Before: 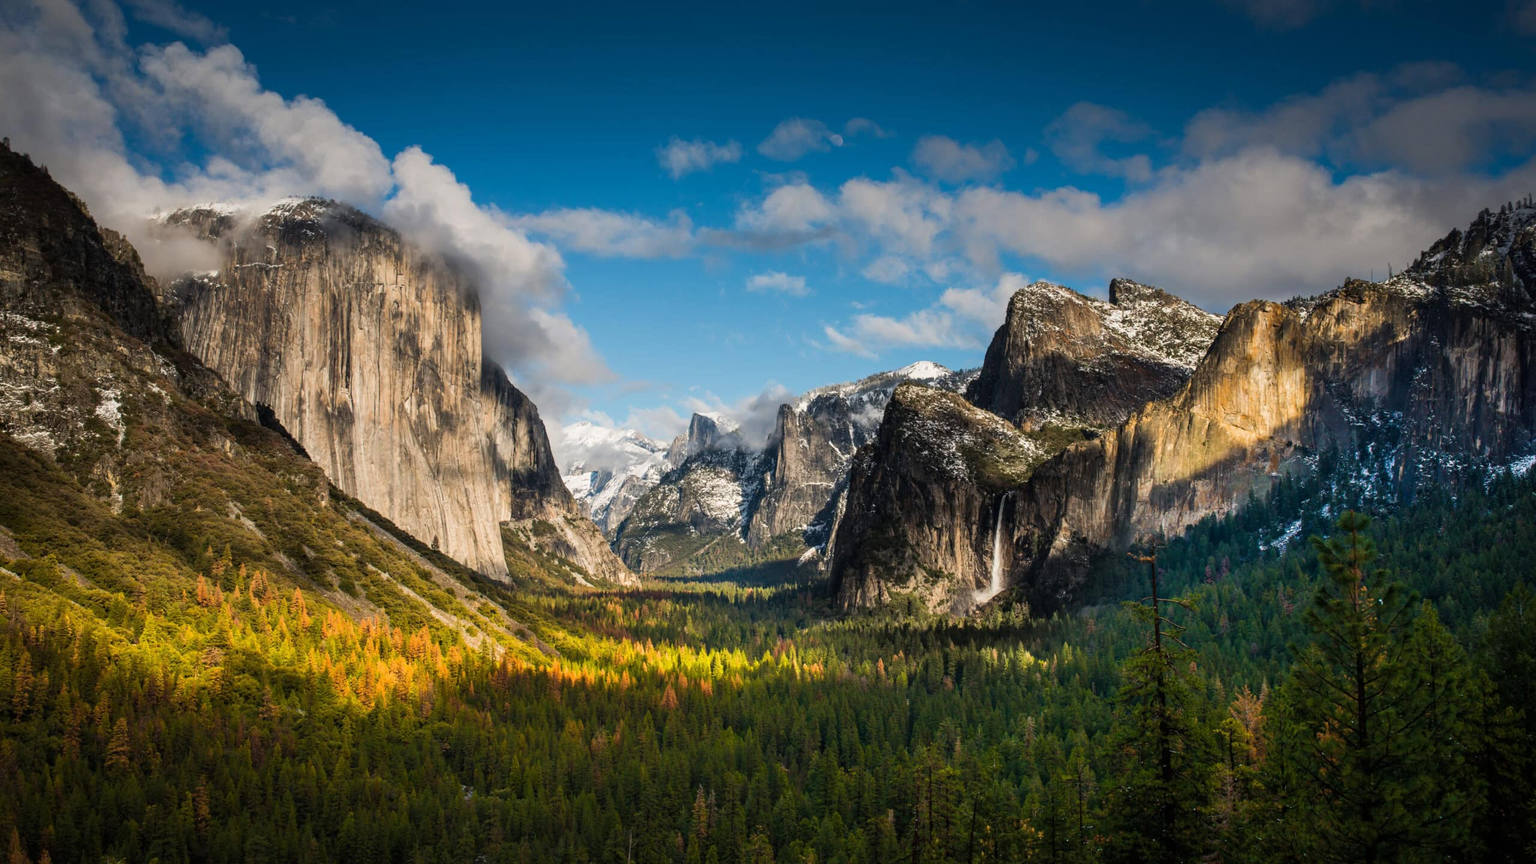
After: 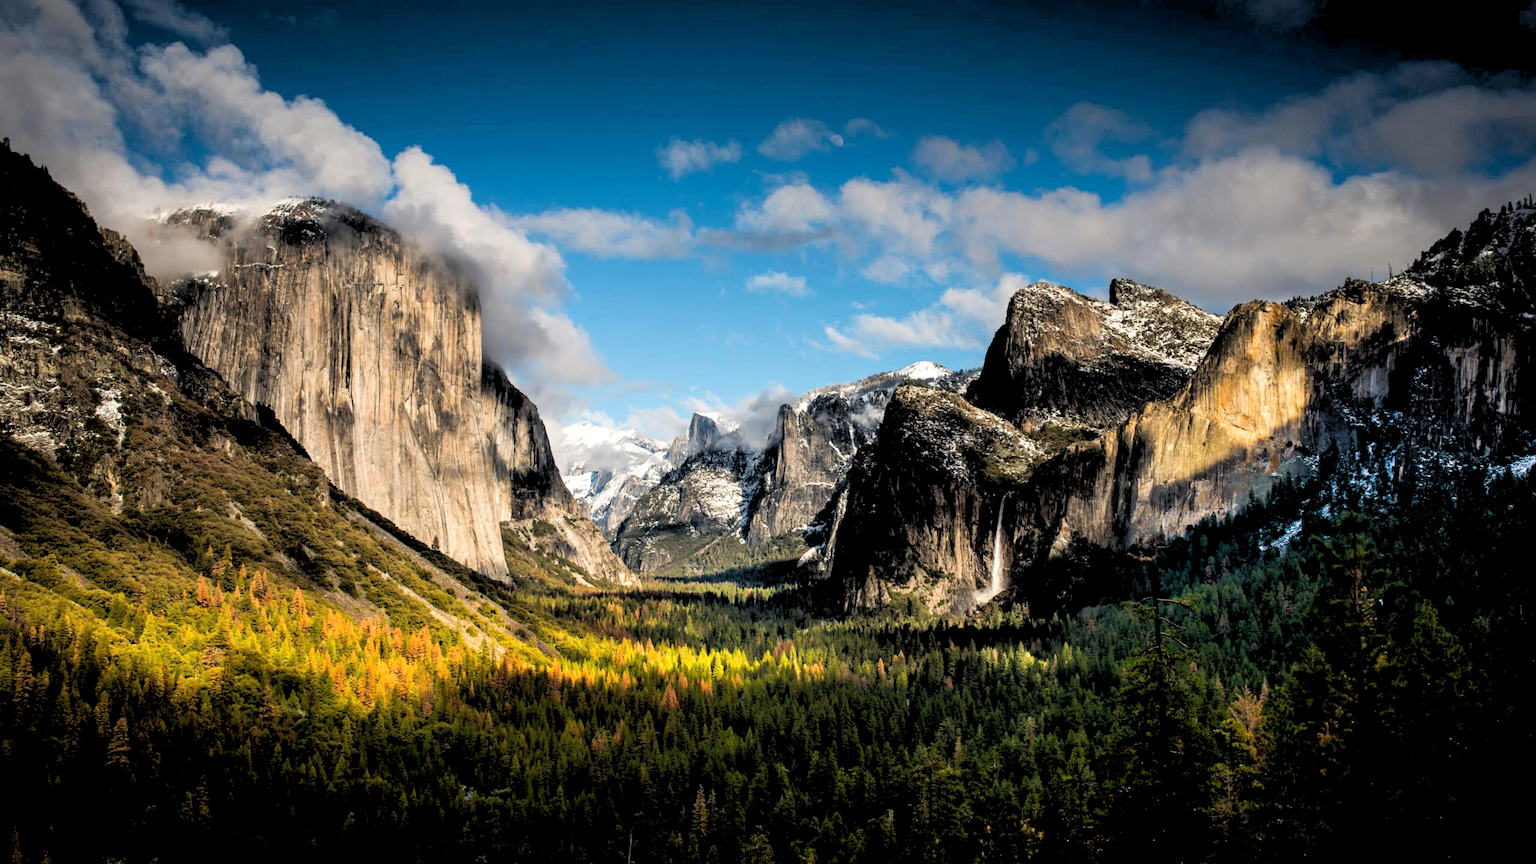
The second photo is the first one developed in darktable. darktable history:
exposure: exposure 0.207 EV, compensate highlight preservation false
rgb levels: levels [[0.029, 0.461, 0.922], [0, 0.5, 1], [0, 0.5, 1]]
